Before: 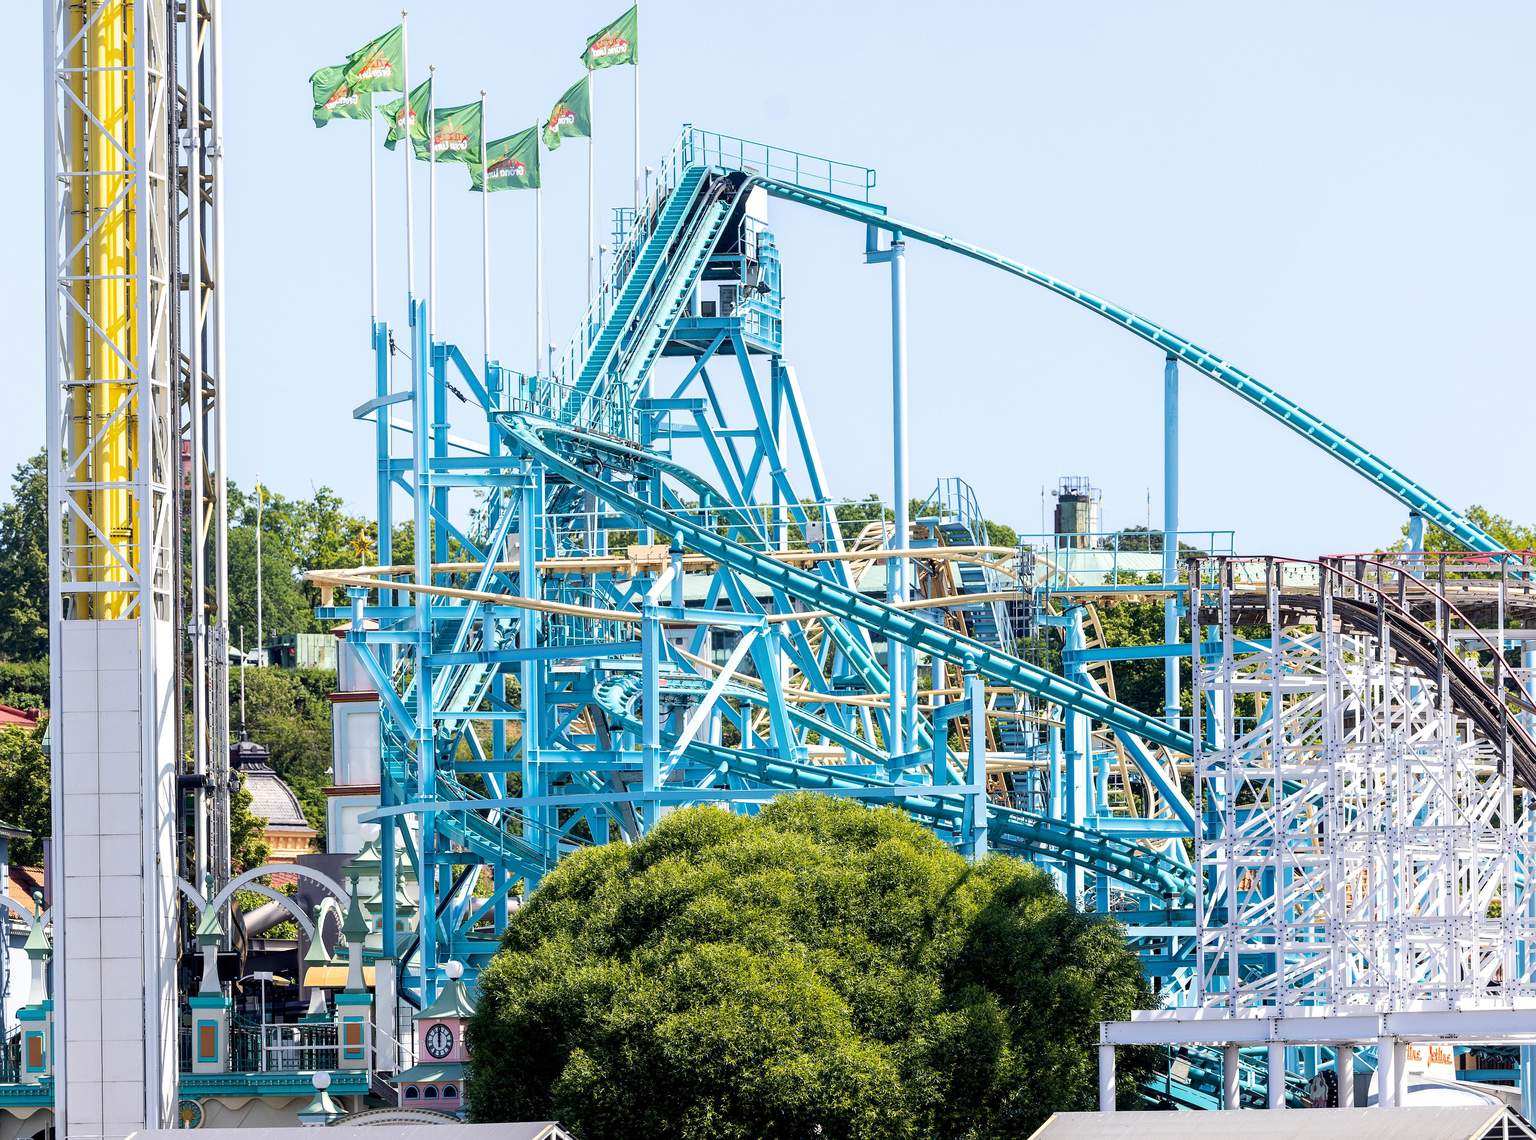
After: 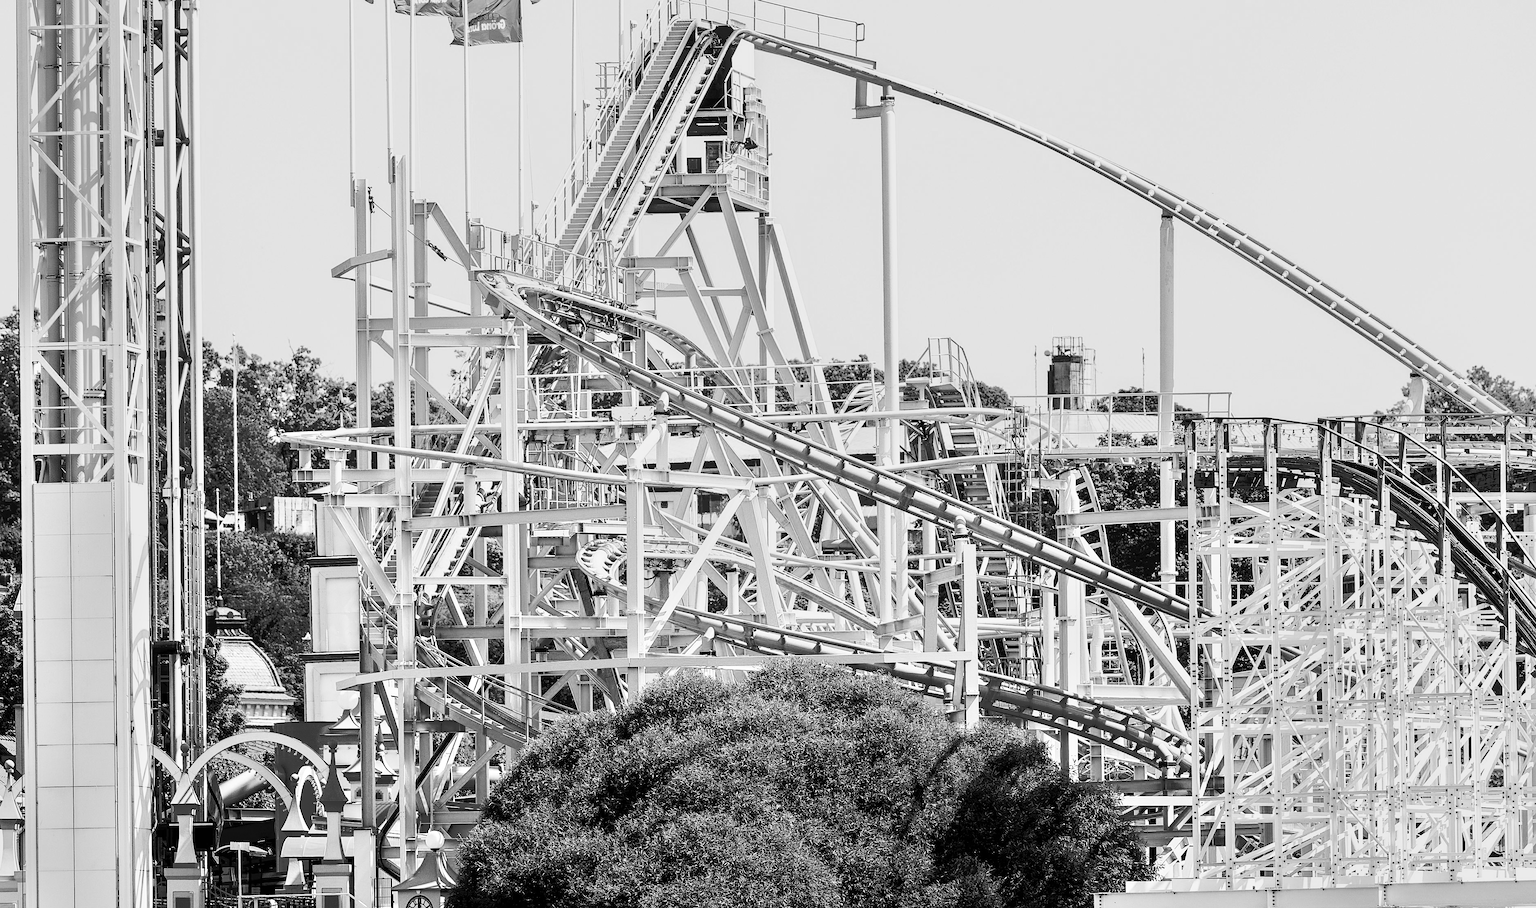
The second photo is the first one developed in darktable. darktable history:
crop and rotate: left 1.9%, top 12.926%, right 0.146%, bottom 8.995%
color balance rgb: perceptual saturation grading › global saturation -0.002%
tone equalizer: -7 EV -0.6 EV, -6 EV 1.02 EV, -5 EV -0.466 EV, -4 EV 0.401 EV, -3 EV 0.423 EV, -2 EV 0.135 EV, -1 EV -0.152 EV, +0 EV -0.407 EV
sharpen: amount 0.204
color calibration: output gray [0.246, 0.254, 0.501, 0], gray › normalize channels true, illuminant as shot in camera, x 0.358, y 0.373, temperature 4628.91 K, gamut compression 0.025
contrast brightness saturation: contrast 0.27
